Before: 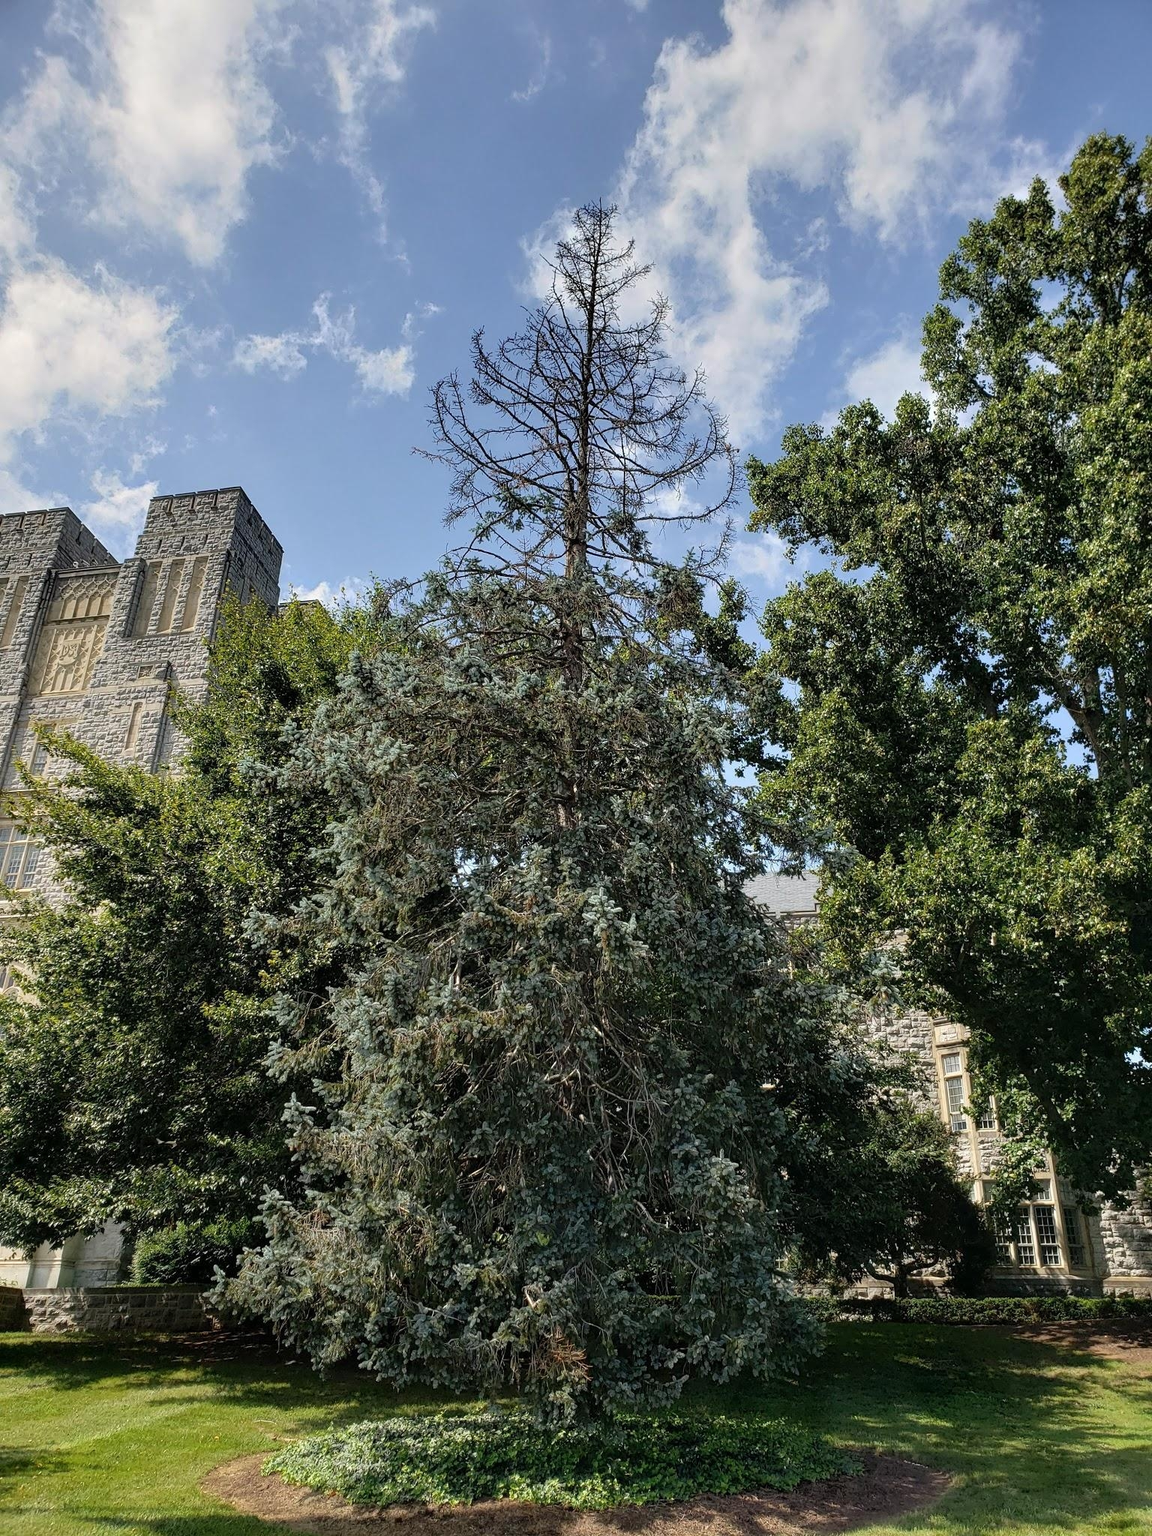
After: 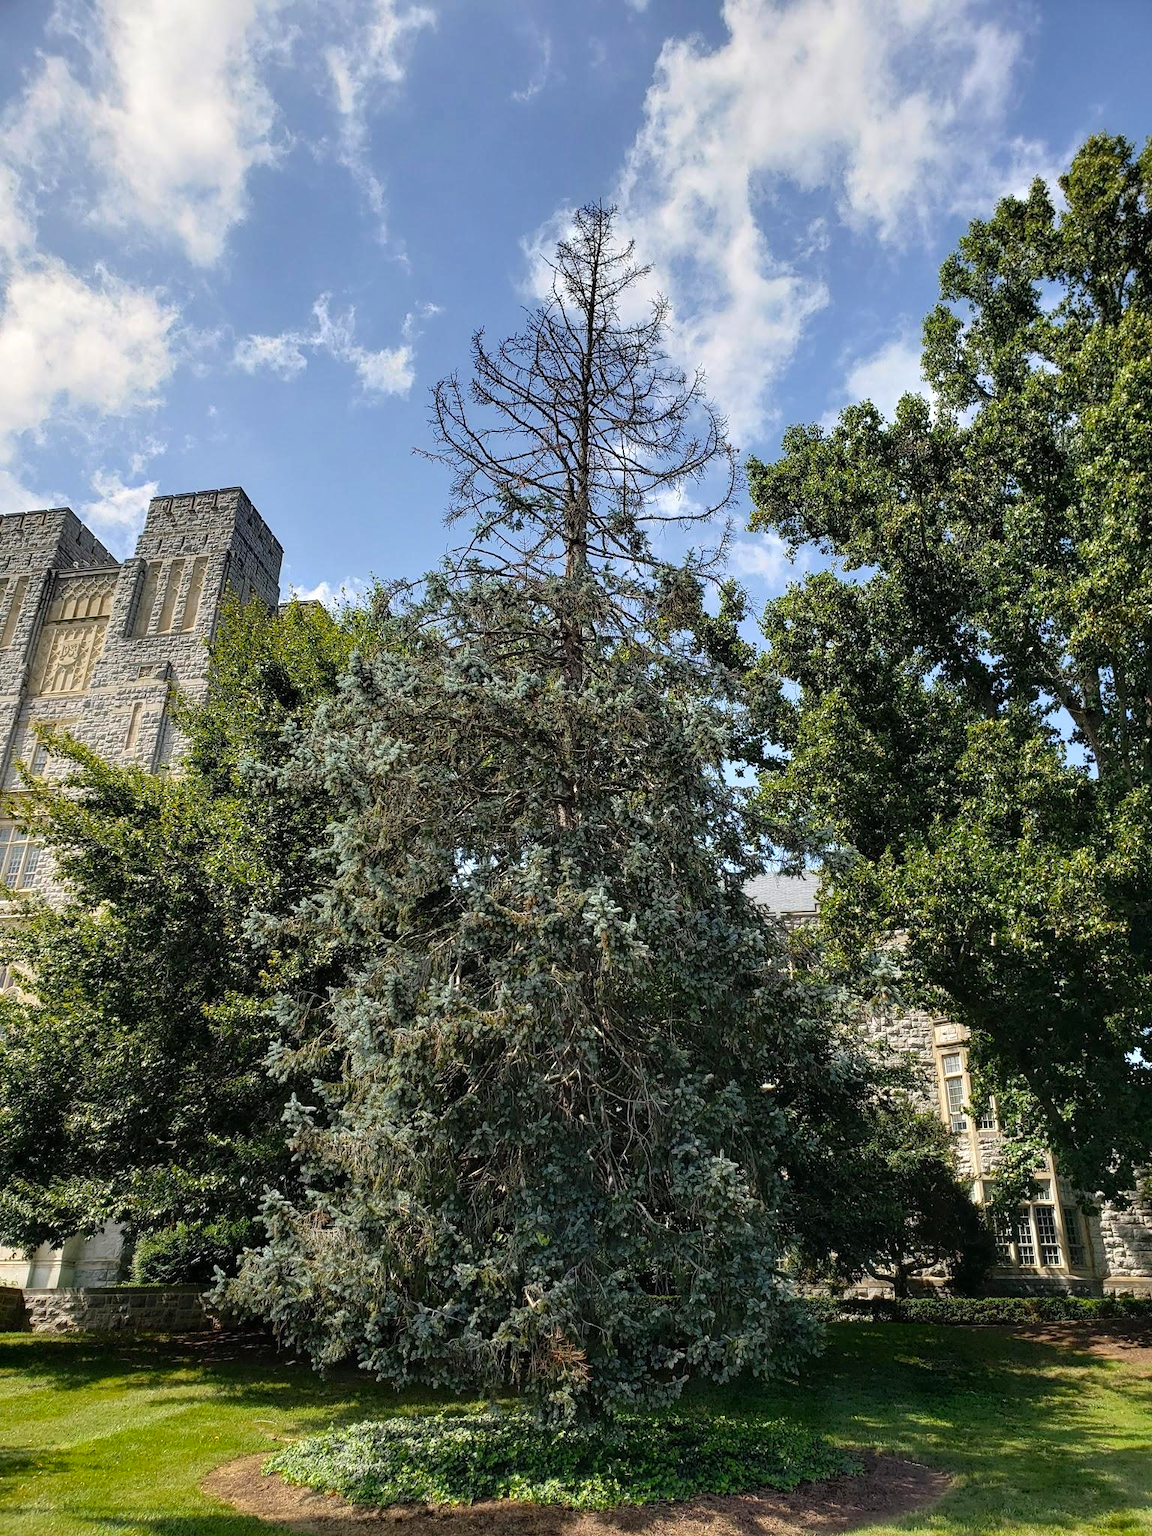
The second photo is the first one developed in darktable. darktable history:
color balance rgb: perceptual saturation grading › global saturation 8.89%, saturation formula JzAzBz (2021)
exposure: black level correction 0, exposure 0.2 EV, compensate exposure bias true, compensate highlight preservation false
